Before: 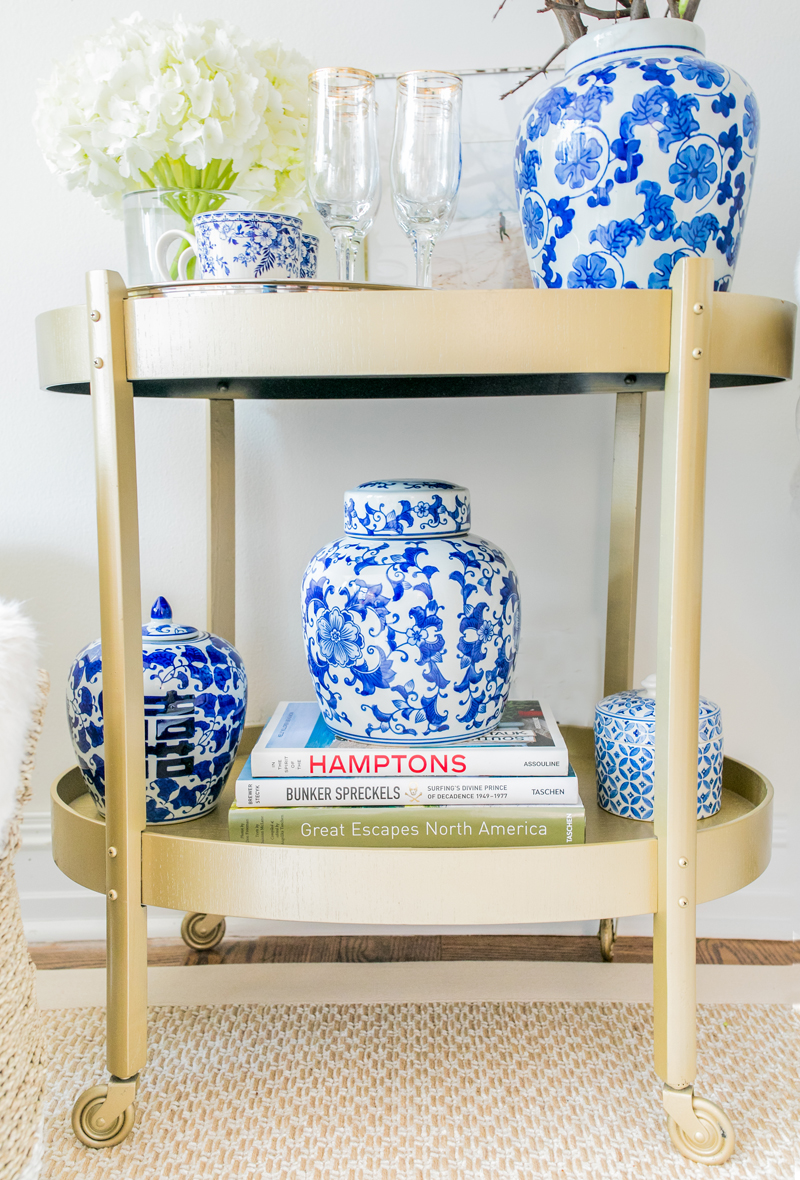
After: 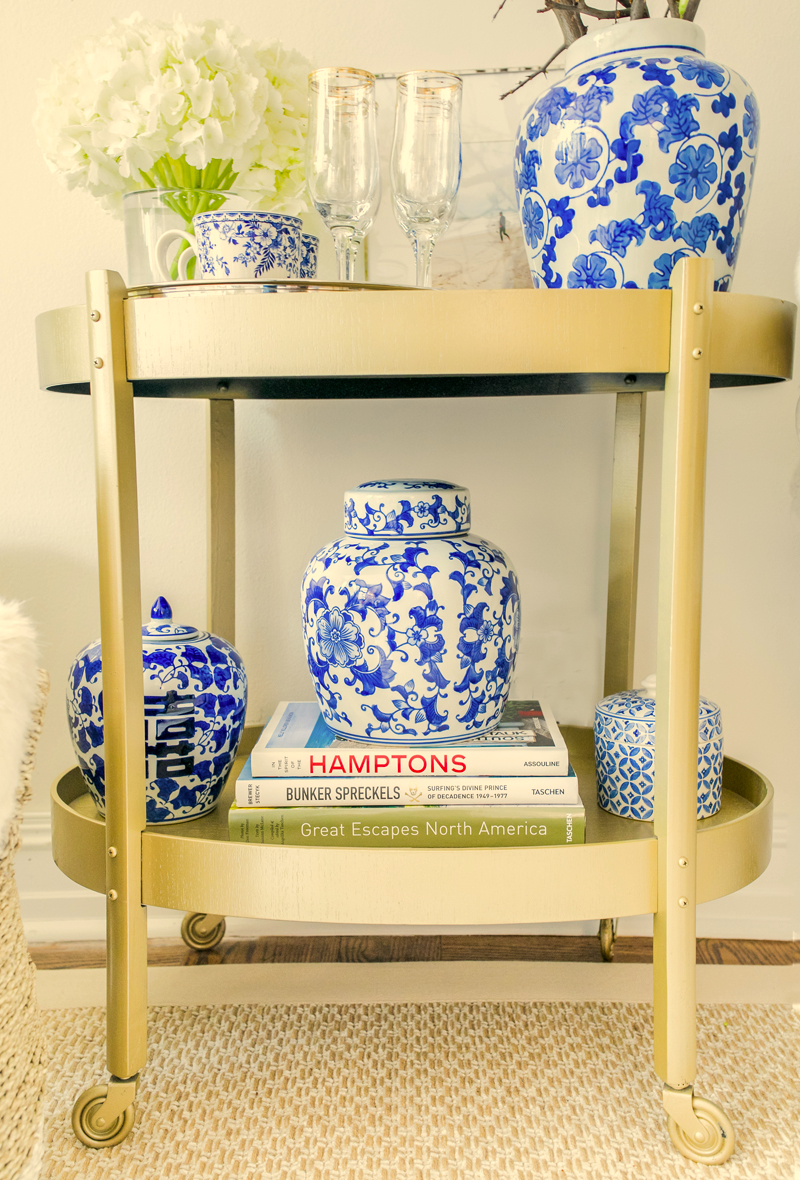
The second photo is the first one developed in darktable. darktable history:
color correction: highlights a* 2.72, highlights b* 22.8
shadows and highlights: shadows 37.27, highlights -28.18, soften with gaussian
